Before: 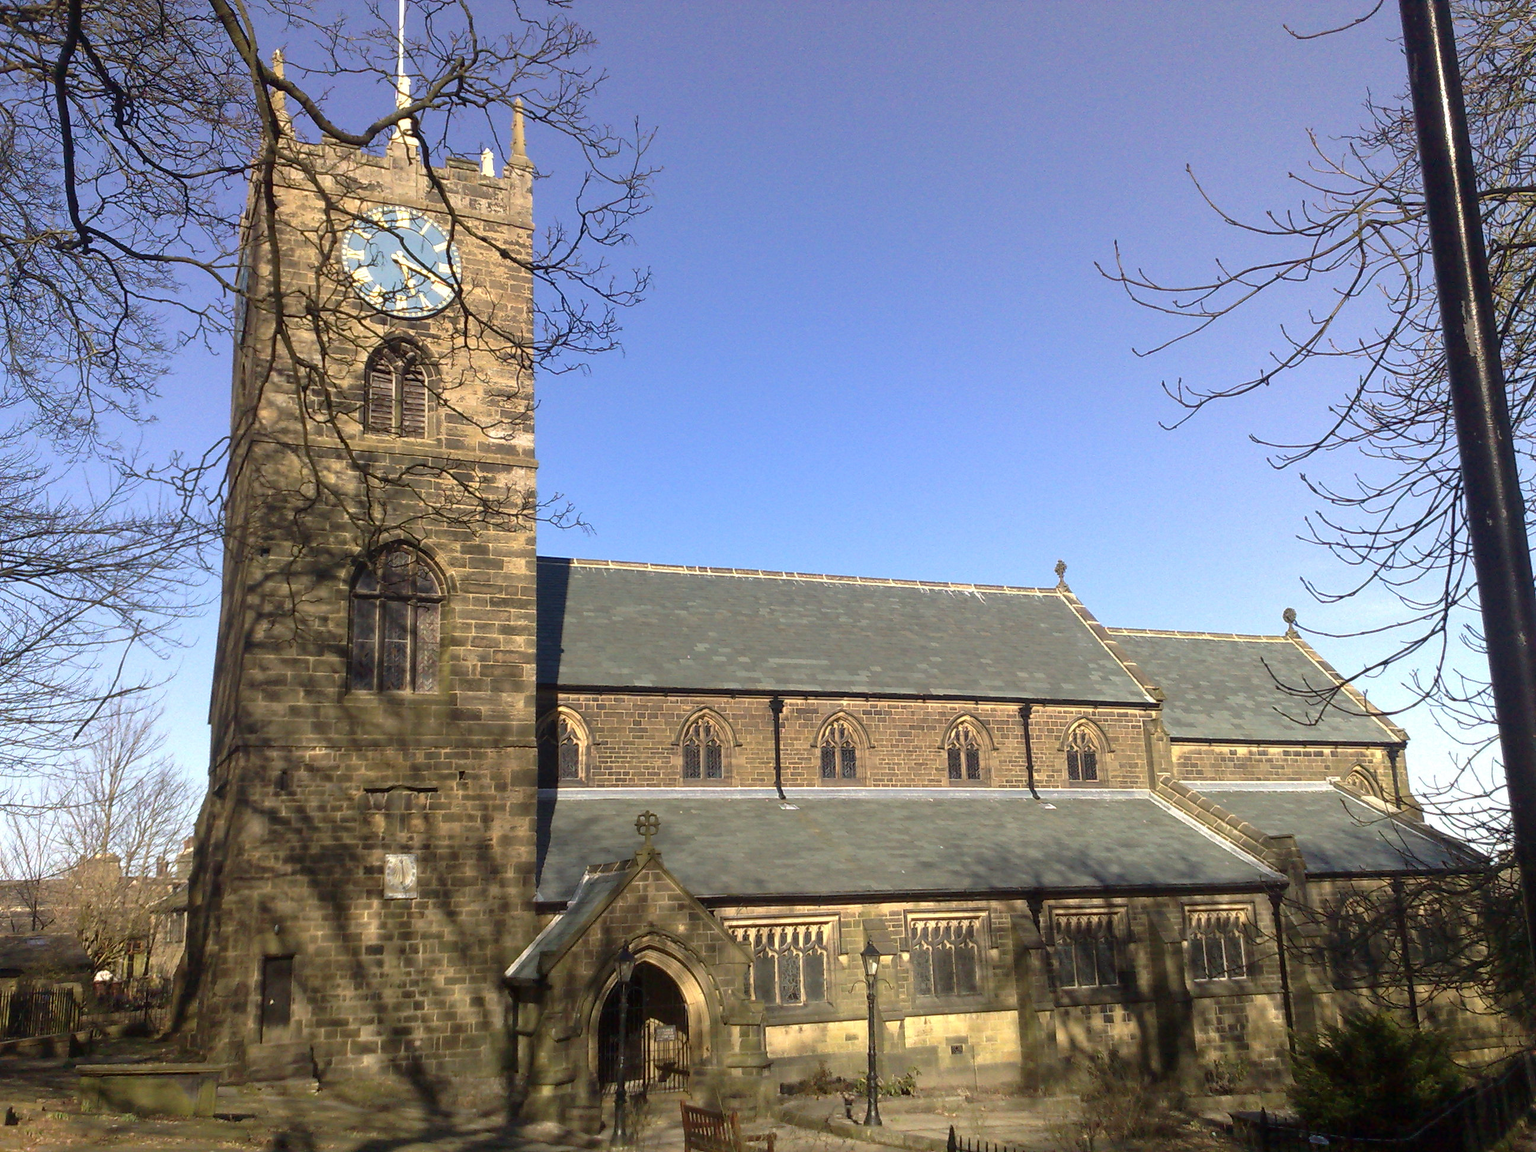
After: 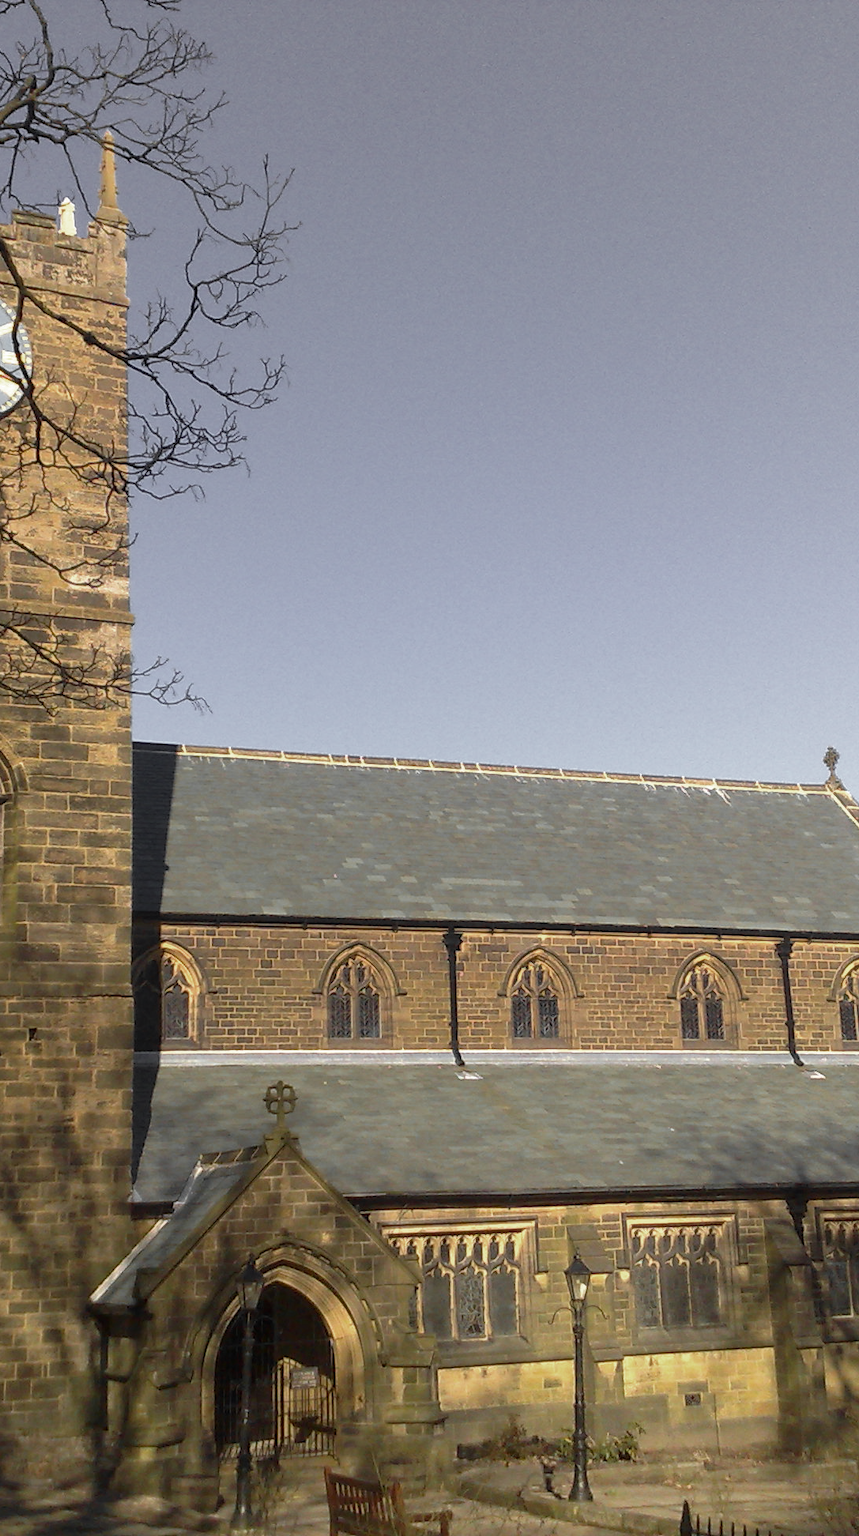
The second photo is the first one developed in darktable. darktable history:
crop: left 28.473%, right 29.526%
color zones: curves: ch0 [(0.004, 0.388) (0.125, 0.392) (0.25, 0.404) (0.375, 0.5) (0.5, 0.5) (0.625, 0.5) (0.75, 0.5) (0.875, 0.5)]; ch1 [(0, 0.5) (0.125, 0.5) (0.25, 0.5) (0.375, 0.124) (0.524, 0.124) (0.645, 0.128) (0.789, 0.132) (0.914, 0.096) (0.998, 0.068)]
